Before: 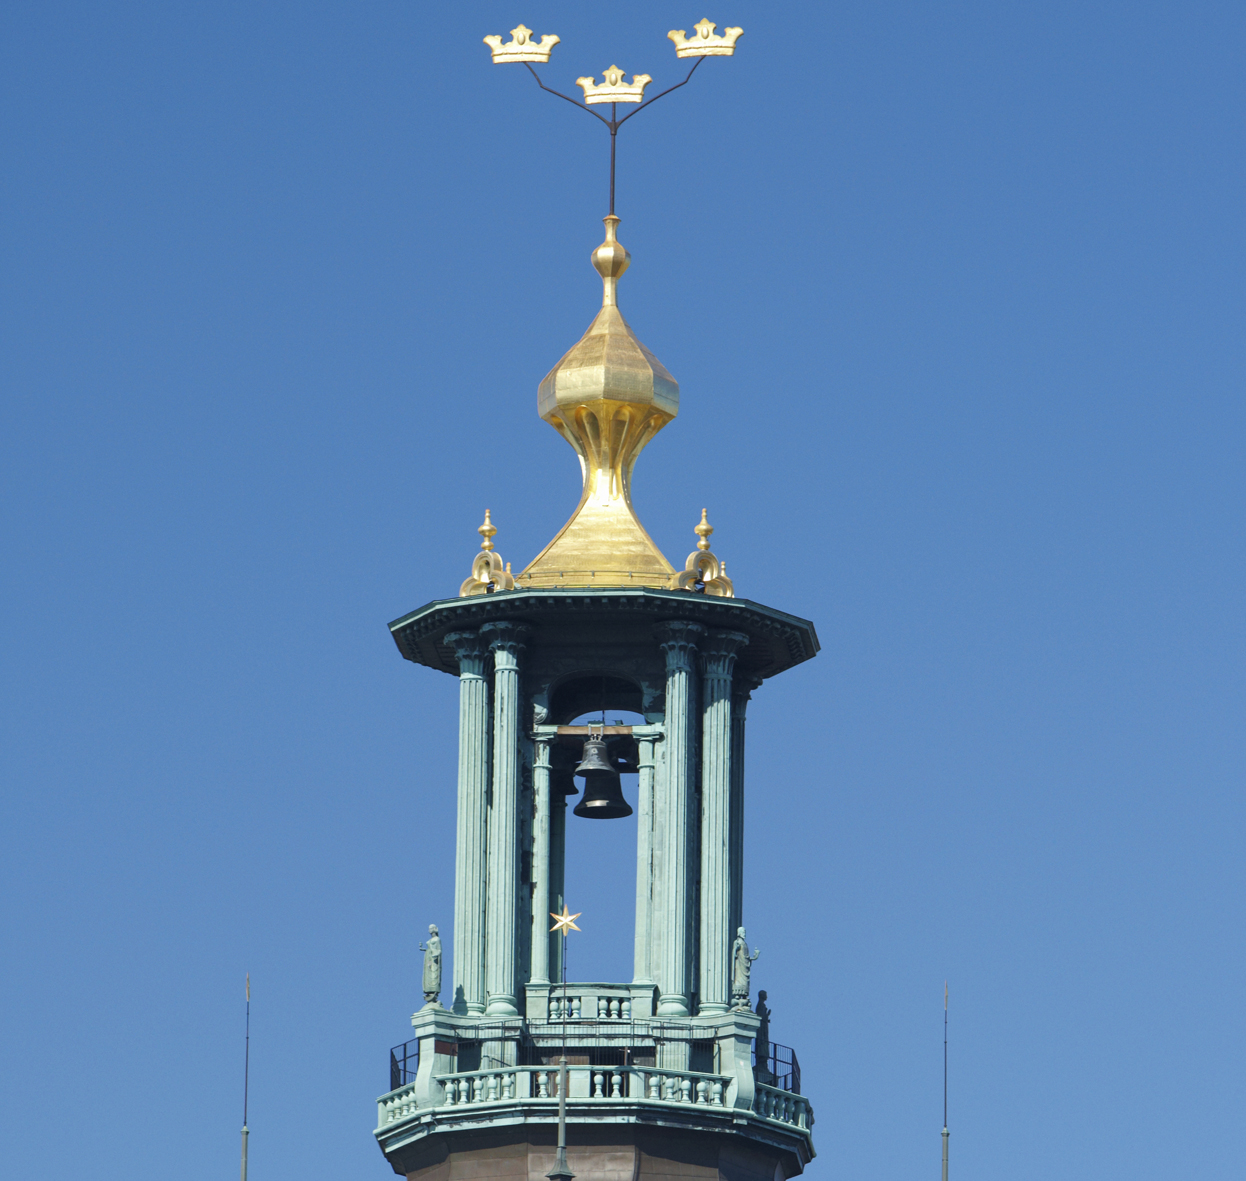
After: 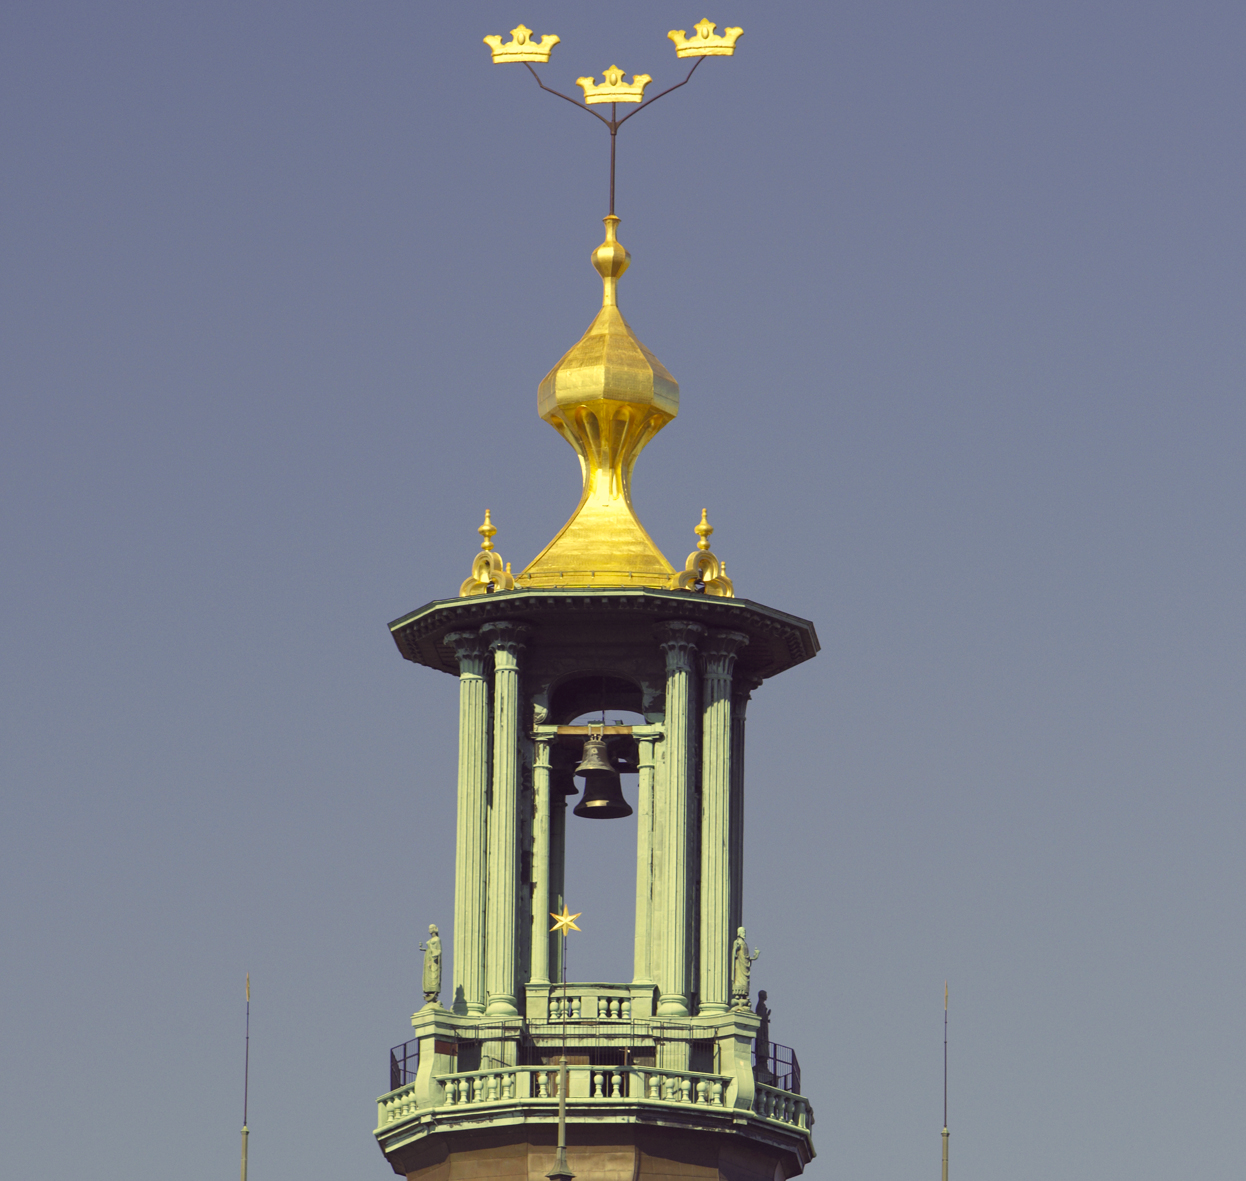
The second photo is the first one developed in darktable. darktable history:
color correction: highlights a* -0.543, highlights b* 39.8, shadows a* 9.73, shadows b* -0.324
